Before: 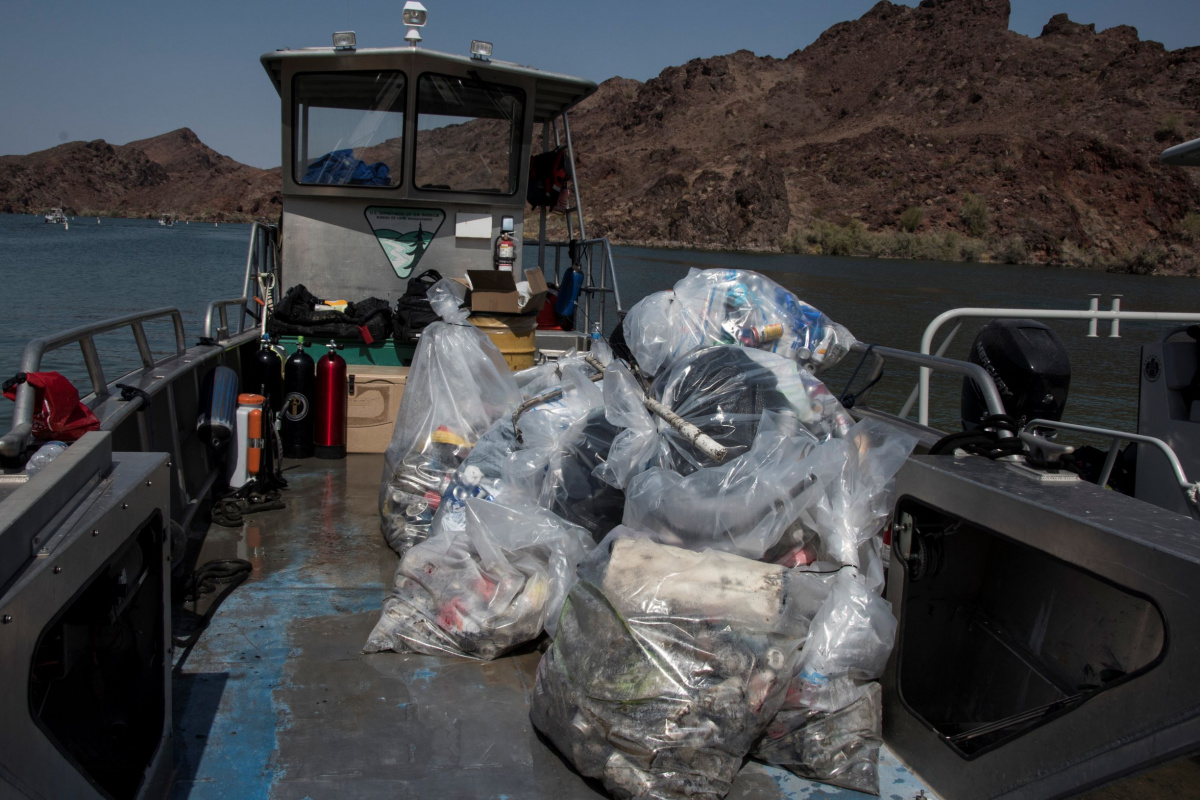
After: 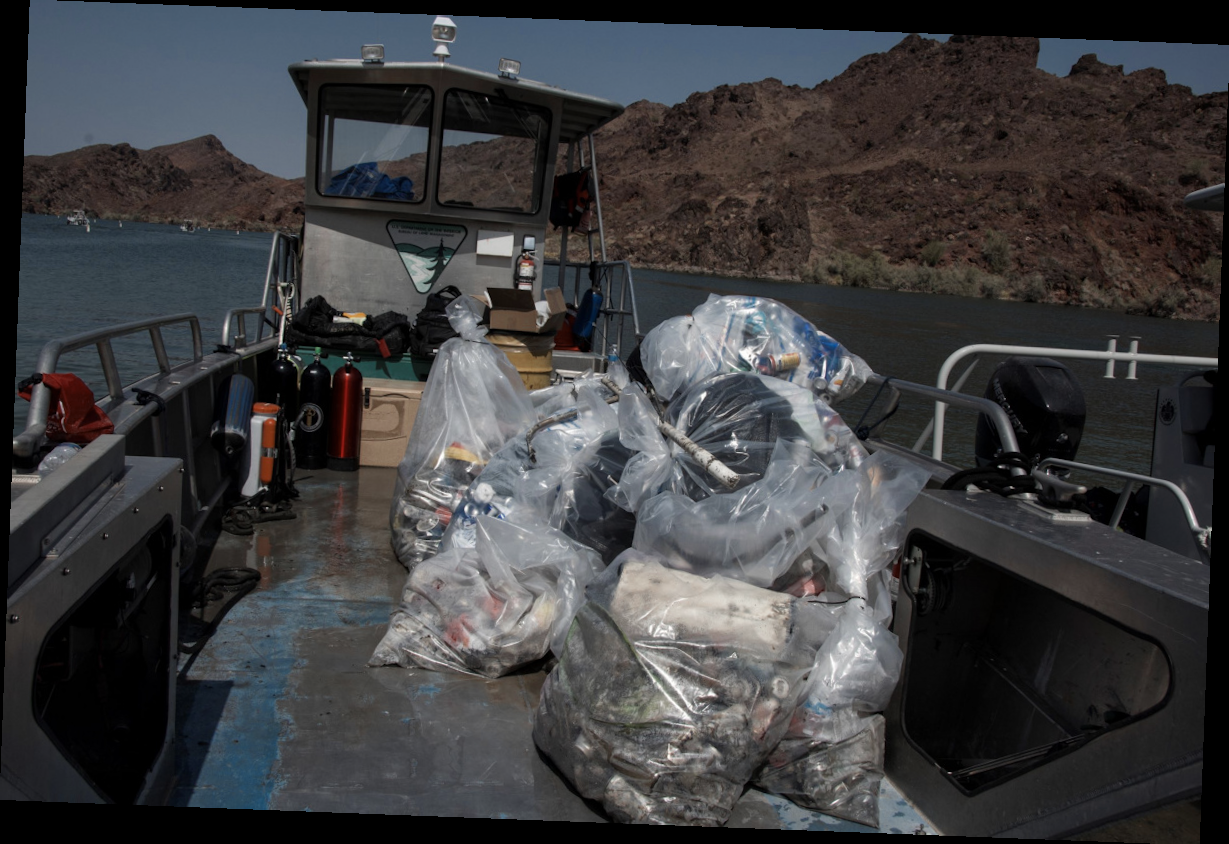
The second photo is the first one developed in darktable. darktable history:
rotate and perspective: rotation 2.17°, automatic cropping off
color zones: curves: ch0 [(0, 0.5) (0.125, 0.4) (0.25, 0.5) (0.375, 0.4) (0.5, 0.4) (0.625, 0.35) (0.75, 0.35) (0.875, 0.5)]; ch1 [(0, 0.35) (0.125, 0.45) (0.25, 0.35) (0.375, 0.35) (0.5, 0.35) (0.625, 0.35) (0.75, 0.45) (0.875, 0.35)]; ch2 [(0, 0.6) (0.125, 0.5) (0.25, 0.5) (0.375, 0.6) (0.5, 0.6) (0.625, 0.5) (0.75, 0.5) (0.875, 0.5)]
